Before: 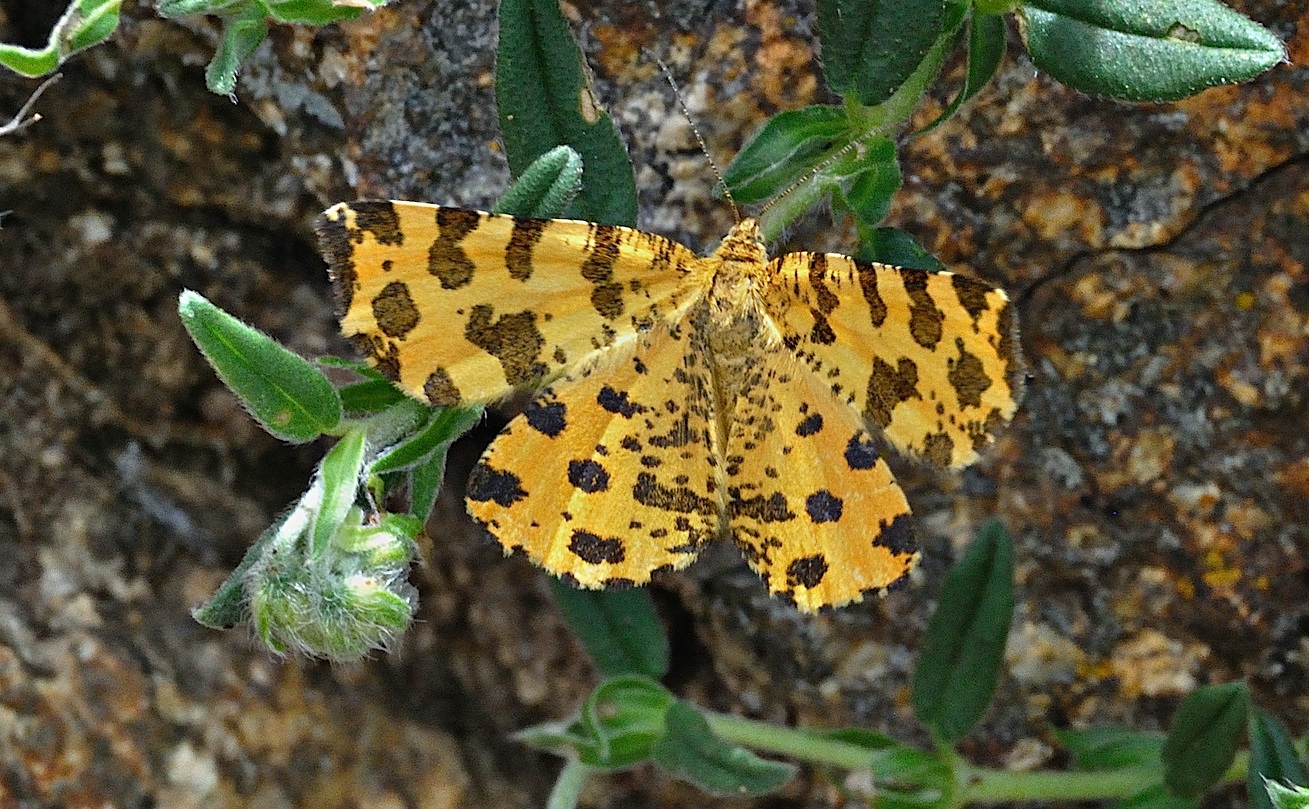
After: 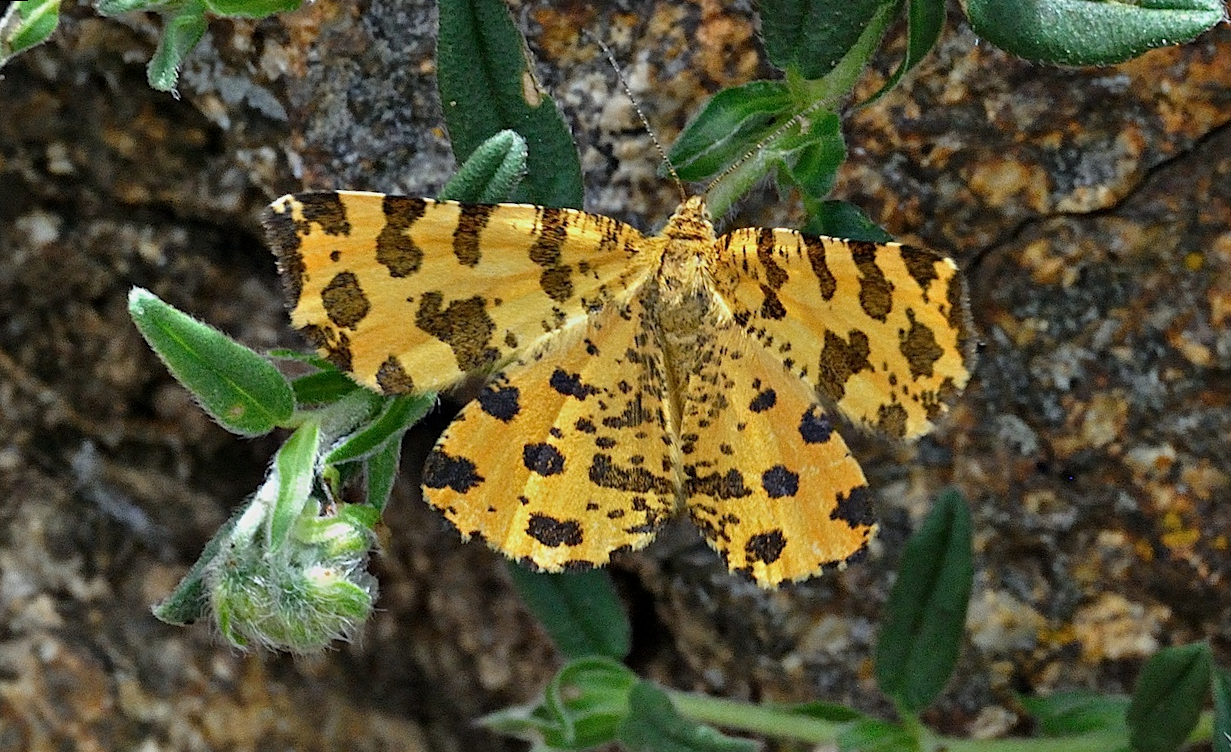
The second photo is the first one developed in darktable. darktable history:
crop and rotate: left 2.536%, right 1.107%, bottom 2.246%
exposure: exposure -0.151 EV, compensate highlight preservation false
rotate and perspective: rotation -2°, crop left 0.022, crop right 0.978, crop top 0.049, crop bottom 0.951
local contrast: mode bilateral grid, contrast 20, coarseness 50, detail 120%, midtone range 0.2
